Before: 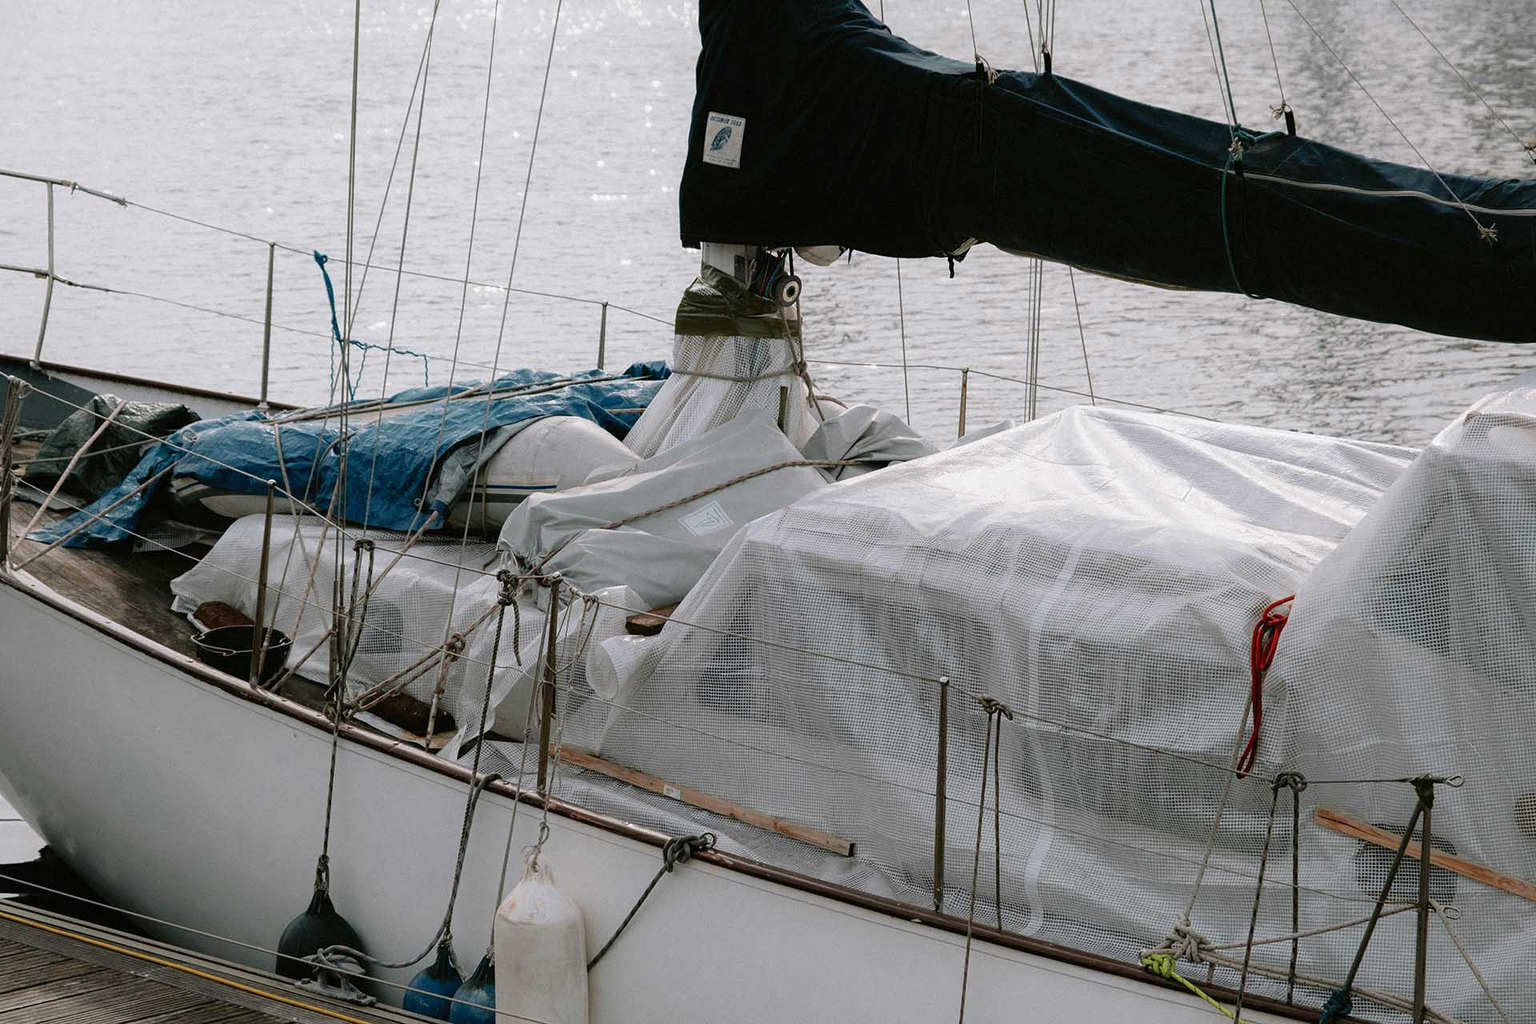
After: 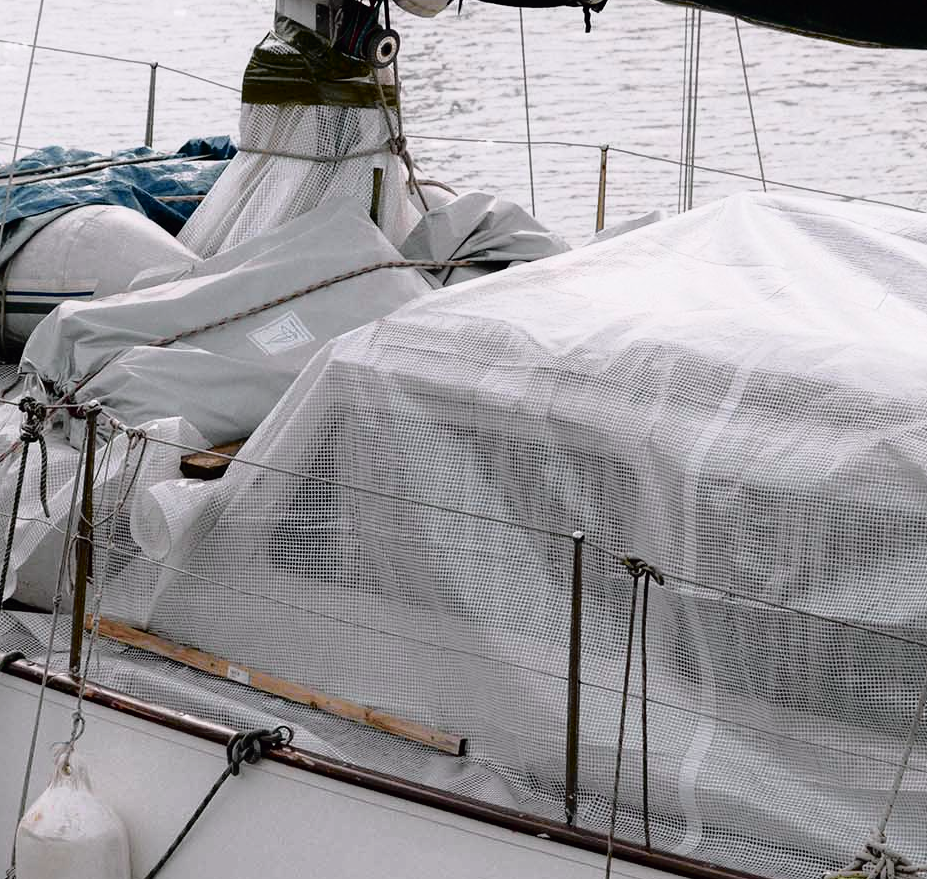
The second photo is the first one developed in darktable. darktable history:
tone curve: curves: ch0 [(0, 0) (0.105, 0.044) (0.195, 0.128) (0.283, 0.283) (0.384, 0.404) (0.485, 0.531) (0.638, 0.681) (0.795, 0.879) (1, 0.977)]; ch1 [(0, 0) (0.161, 0.092) (0.35, 0.33) (0.379, 0.401) (0.456, 0.469) (0.498, 0.503) (0.531, 0.537) (0.596, 0.621) (0.635, 0.671) (1, 1)]; ch2 [(0, 0) (0.371, 0.362) (0.437, 0.437) (0.483, 0.484) (0.53, 0.515) (0.56, 0.58) (0.622, 0.606) (1, 1)], color space Lab, independent channels, preserve colors none
crop: left 31.379%, top 24.658%, right 20.326%, bottom 6.628%
